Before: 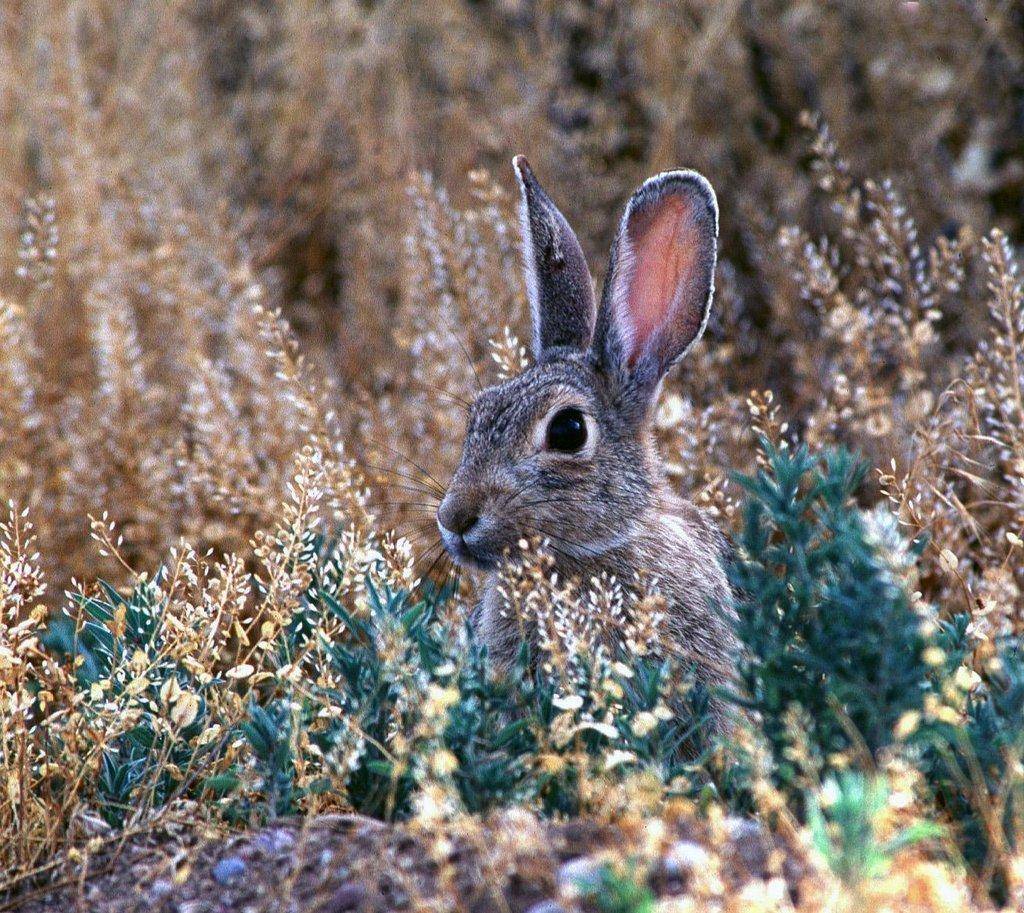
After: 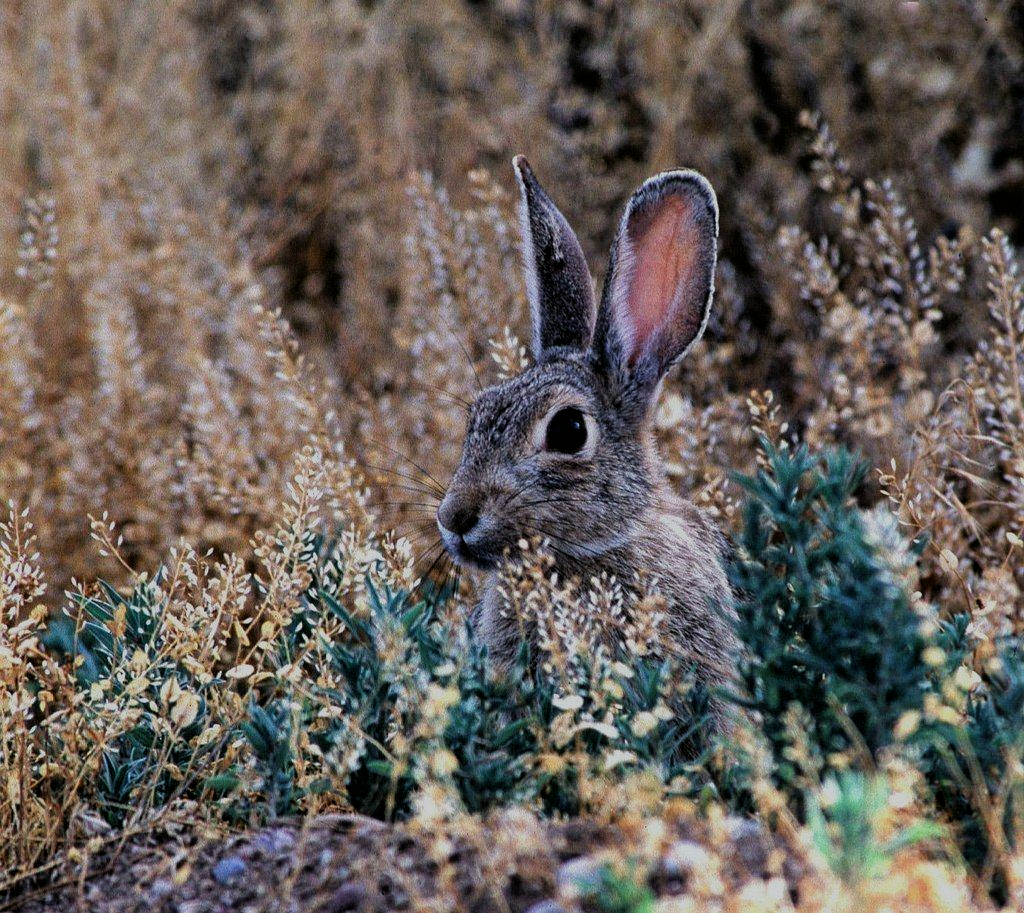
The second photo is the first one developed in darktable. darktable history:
exposure: exposure -0.151 EV, compensate highlight preservation false
filmic rgb: black relative exposure -5 EV, hardness 2.88, contrast 1.3, highlights saturation mix -30%
tone equalizer: -8 EV 0.25 EV, -7 EV 0.417 EV, -6 EV 0.417 EV, -5 EV 0.25 EV, -3 EV -0.25 EV, -2 EV -0.417 EV, -1 EV -0.417 EV, +0 EV -0.25 EV, edges refinement/feathering 500, mask exposure compensation -1.57 EV, preserve details guided filter
